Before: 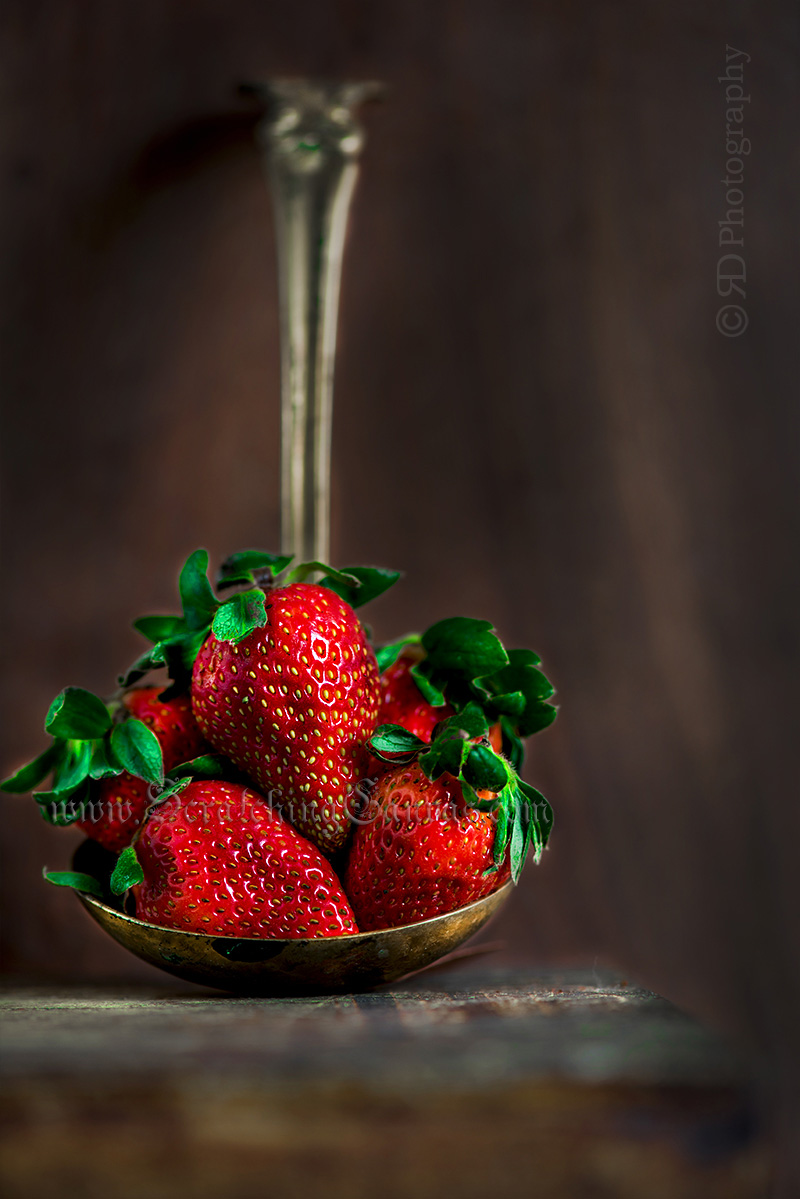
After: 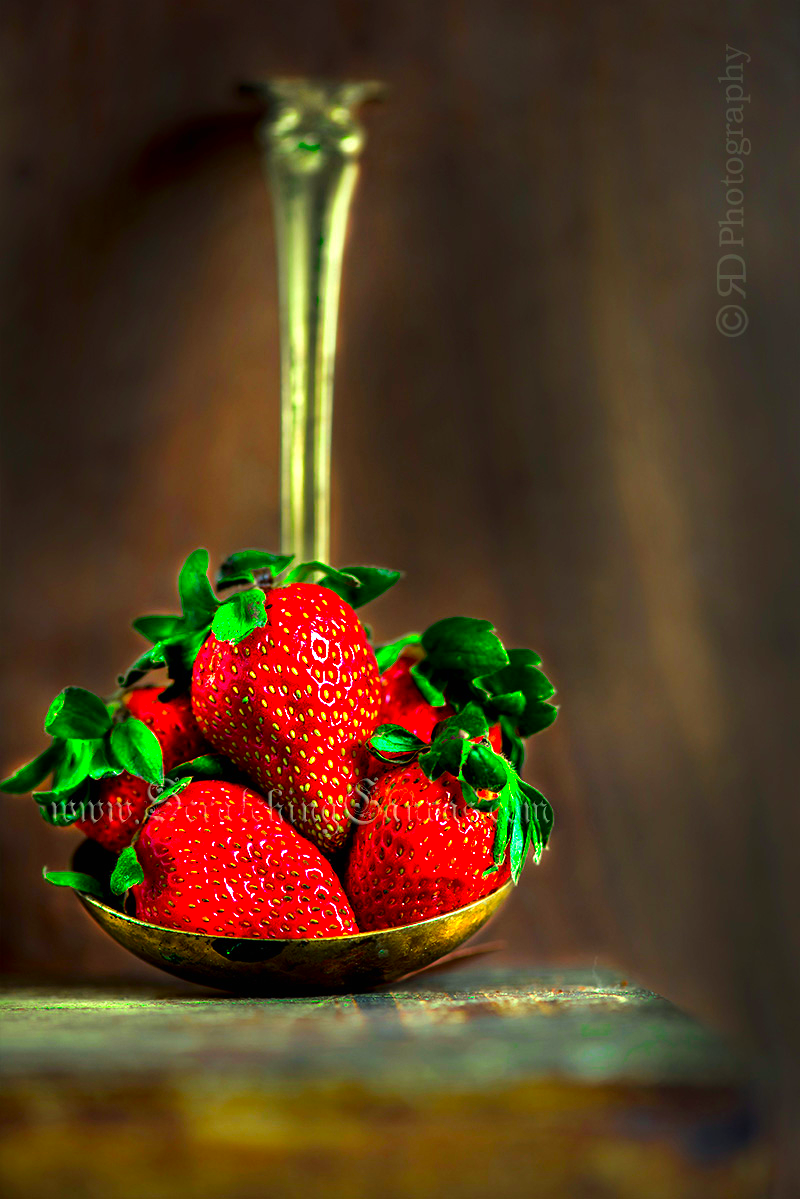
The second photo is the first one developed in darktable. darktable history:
color correction: highlights a* -10.97, highlights b* 9.93, saturation 1.72
tone equalizer: -8 EV -0.762 EV, -7 EV -0.68 EV, -6 EV -0.572 EV, -5 EV -0.391 EV, -3 EV 0.39 EV, -2 EV 0.6 EV, -1 EV 0.689 EV, +0 EV 0.781 EV
exposure: black level correction 0, exposure 0.694 EV, compensate highlight preservation false
